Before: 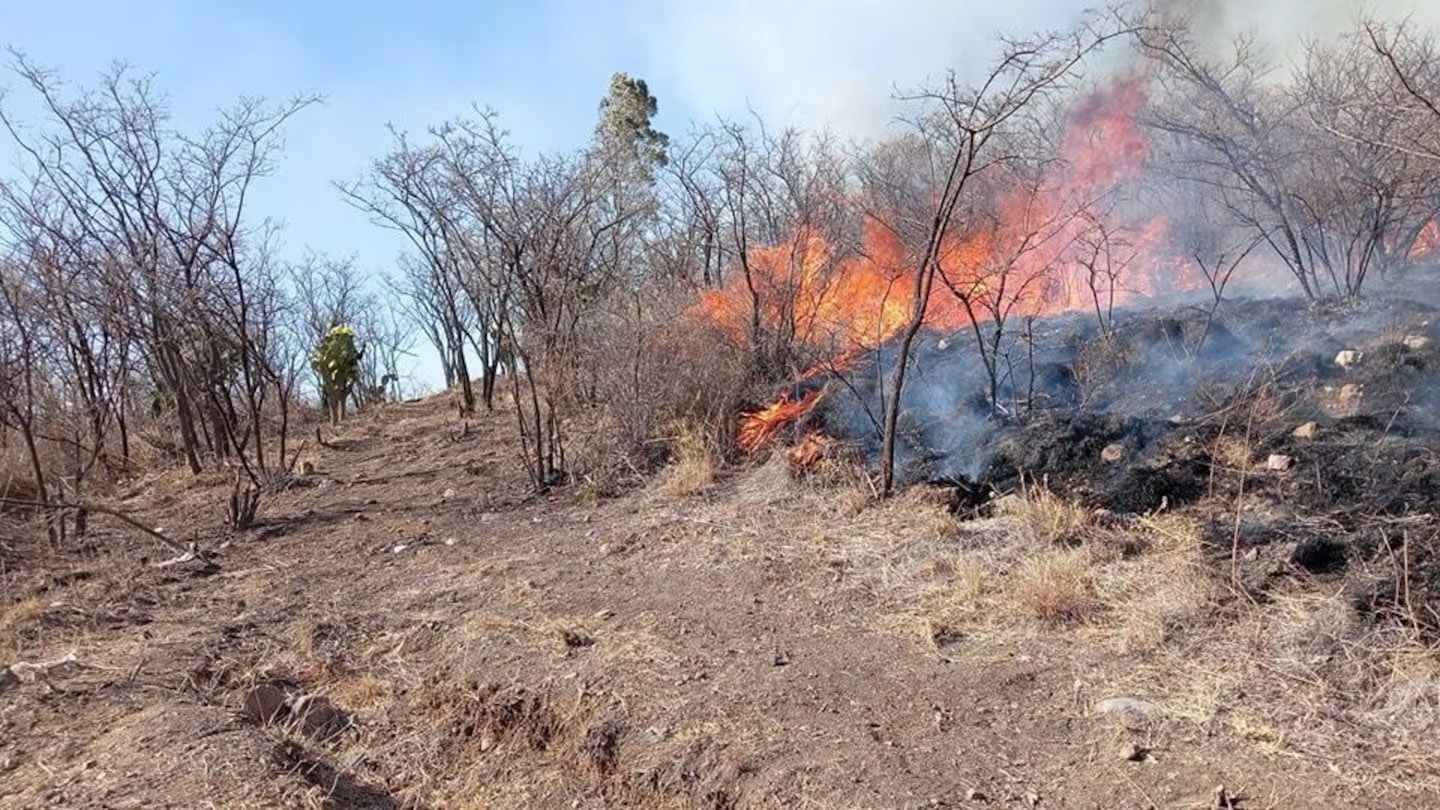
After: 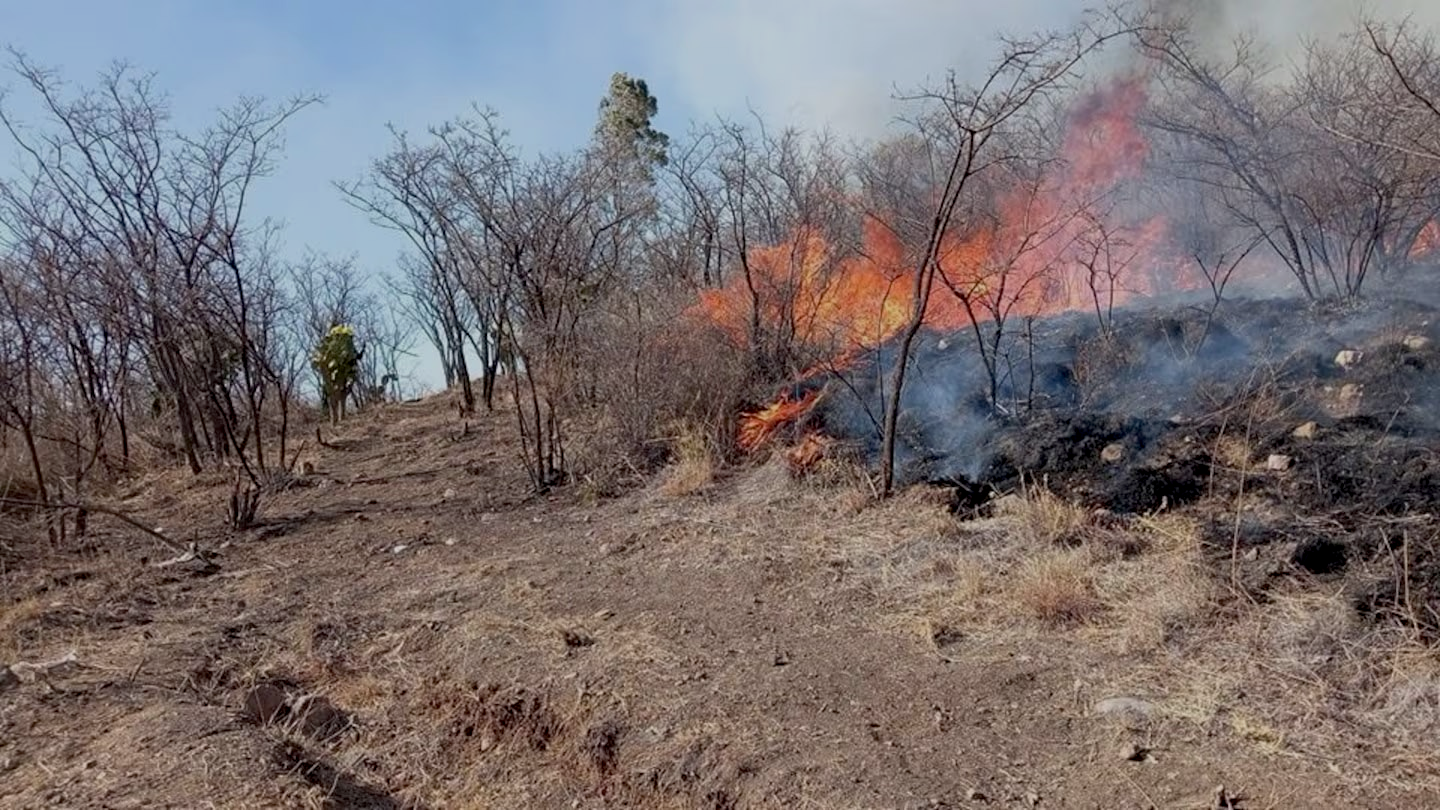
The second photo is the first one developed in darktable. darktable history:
exposure: black level correction 0.009, exposure -0.637 EV, compensate highlight preservation false
